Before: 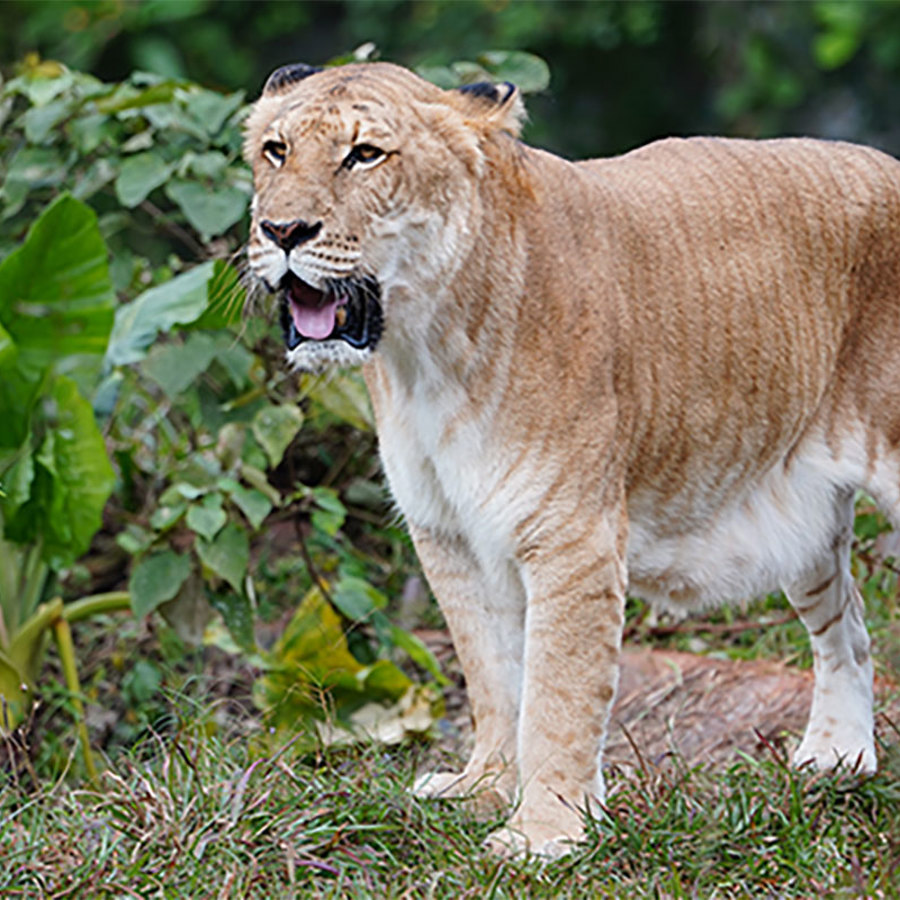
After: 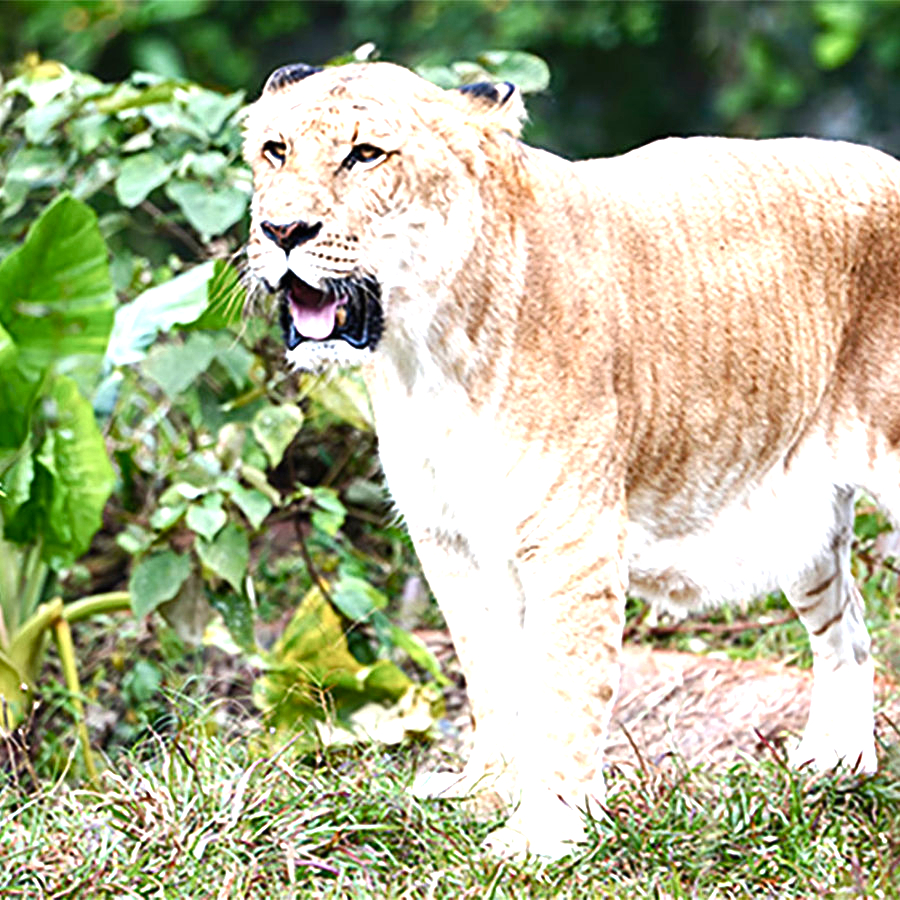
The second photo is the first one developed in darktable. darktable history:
color balance rgb: shadows lift › luminance -20%, power › hue 72.24°, highlights gain › luminance 15%, global offset › hue 171.6°, perceptual saturation grading › highlights -30%, perceptual saturation grading › shadows 20%, global vibrance 30%, contrast 10%
exposure: black level correction 0, exposure 1.1 EV, compensate exposure bias true, compensate highlight preservation false
